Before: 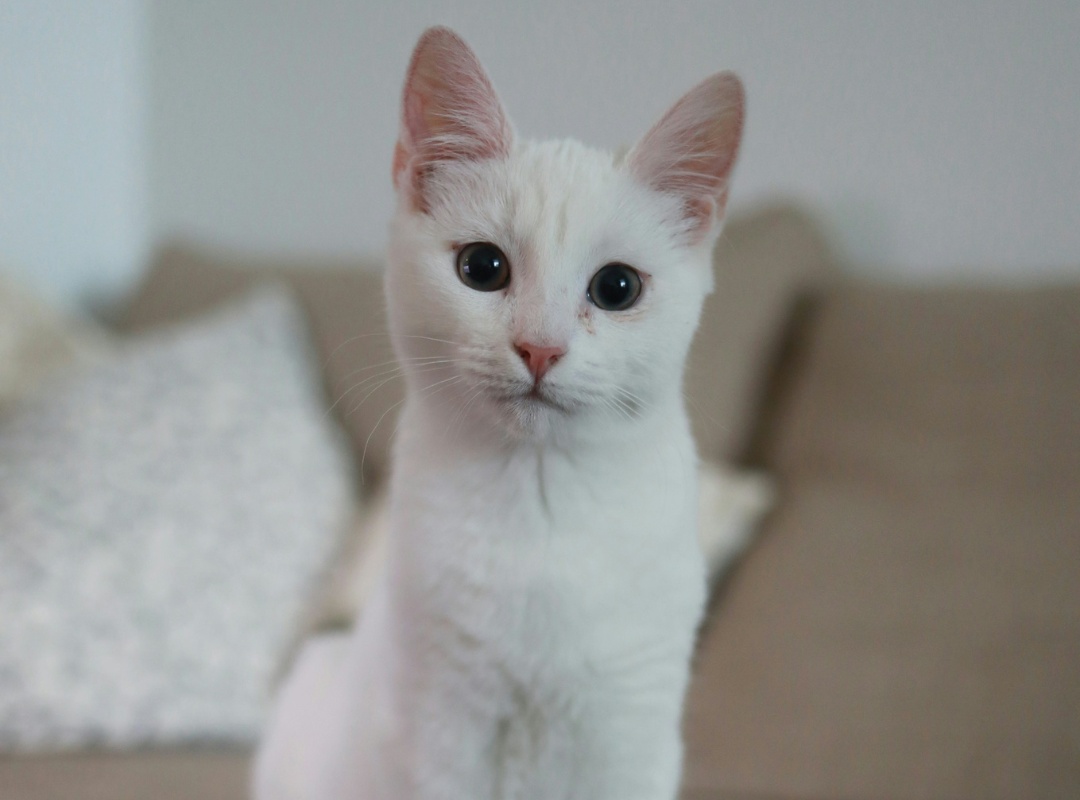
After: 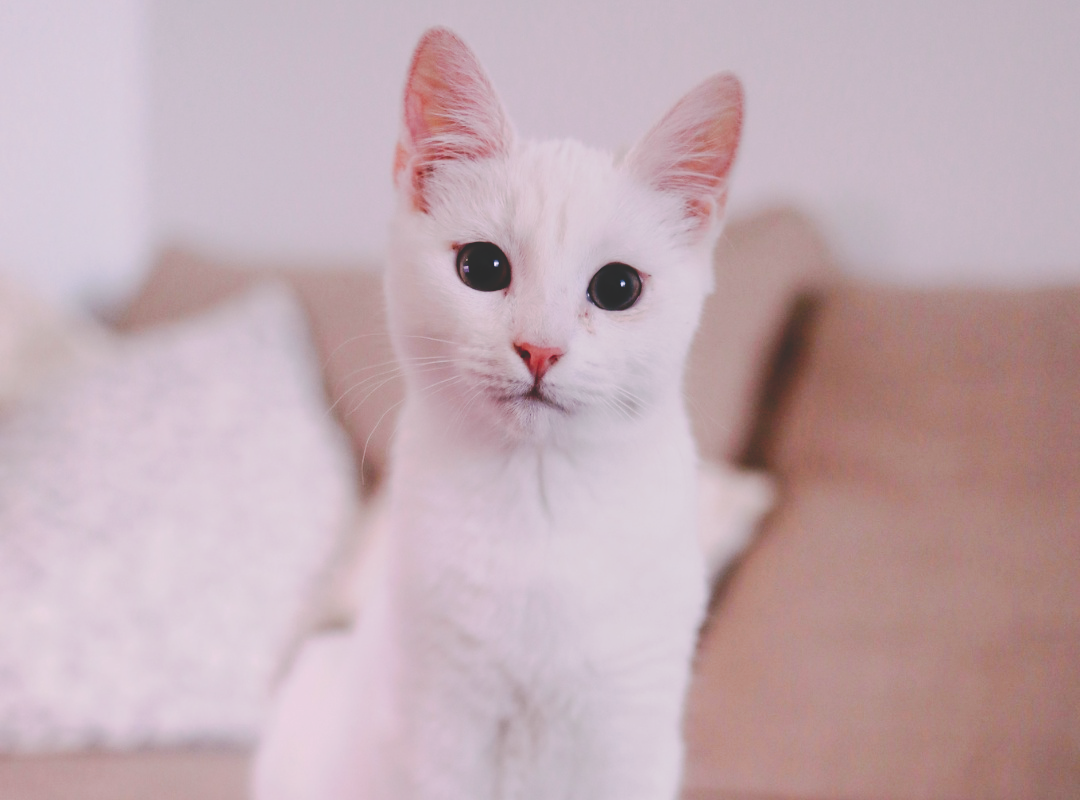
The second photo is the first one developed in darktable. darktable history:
tone curve: curves: ch0 [(0, 0) (0.003, 0.169) (0.011, 0.169) (0.025, 0.169) (0.044, 0.173) (0.069, 0.178) (0.1, 0.183) (0.136, 0.185) (0.177, 0.197) (0.224, 0.227) (0.277, 0.292) (0.335, 0.391) (0.399, 0.491) (0.468, 0.592) (0.543, 0.672) (0.623, 0.734) (0.709, 0.785) (0.801, 0.844) (0.898, 0.893) (1, 1)], preserve colors none
white balance: red 1.188, blue 1.11
